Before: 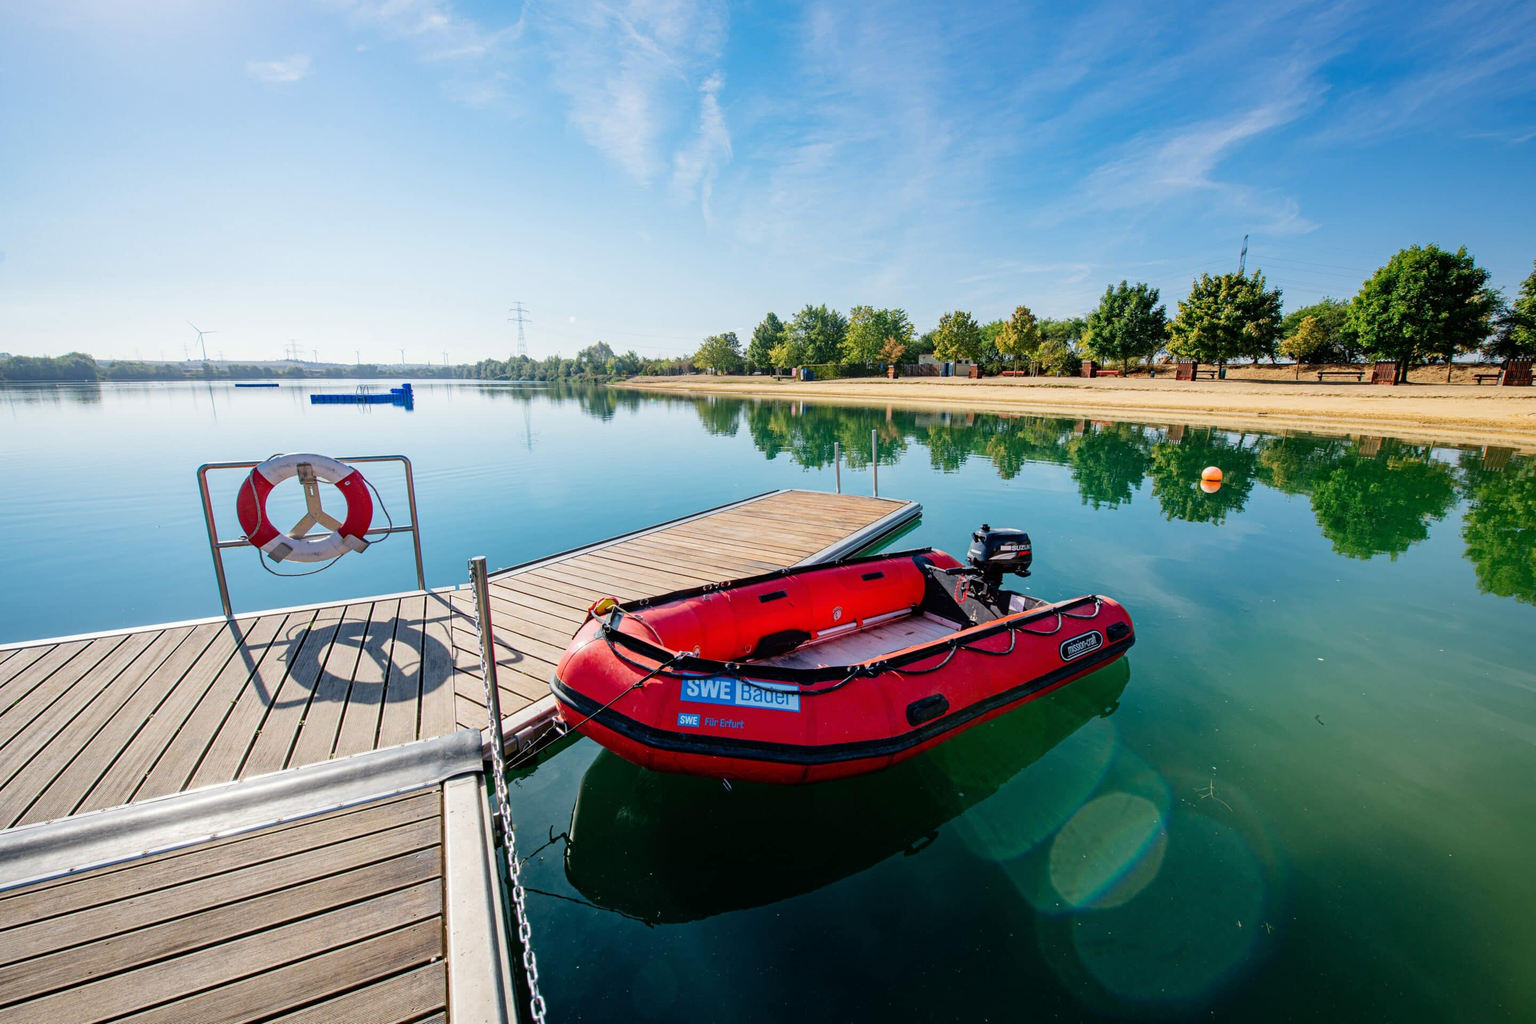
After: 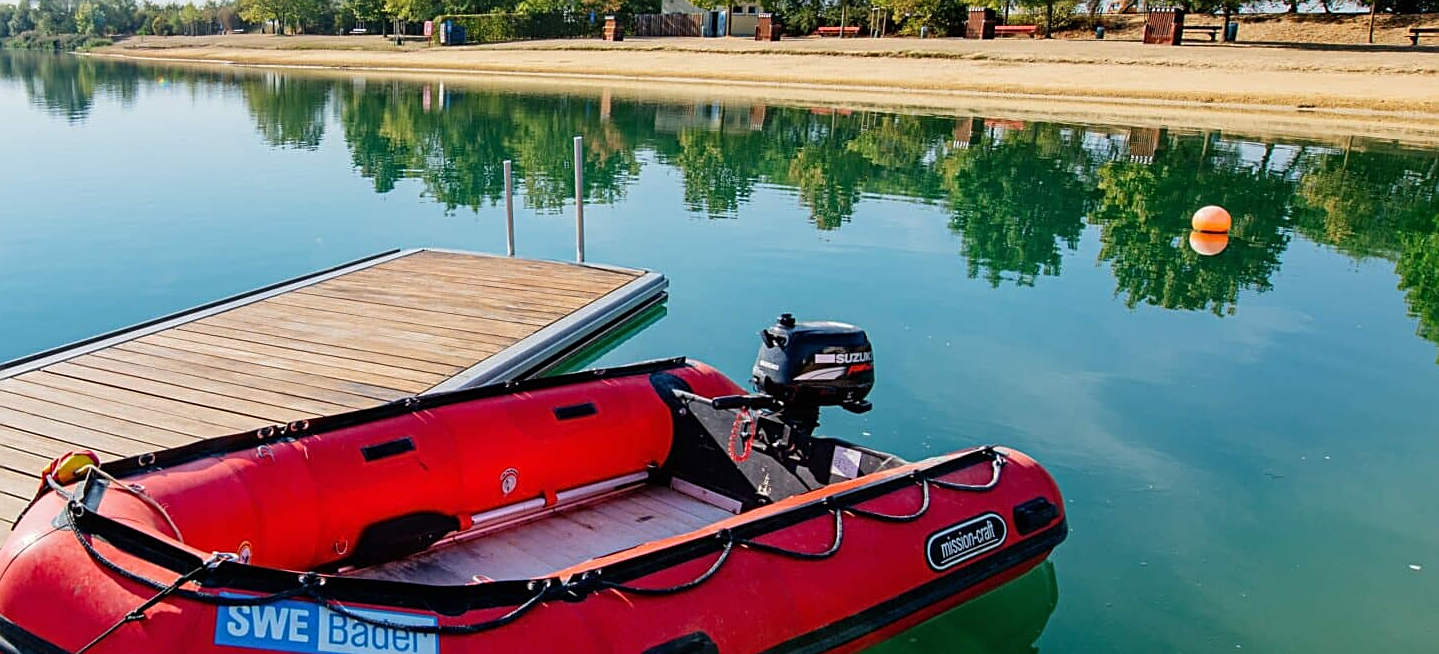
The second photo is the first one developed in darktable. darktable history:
sharpen: on, module defaults
crop: left 36.865%, top 34.85%, right 13.148%, bottom 31.051%
